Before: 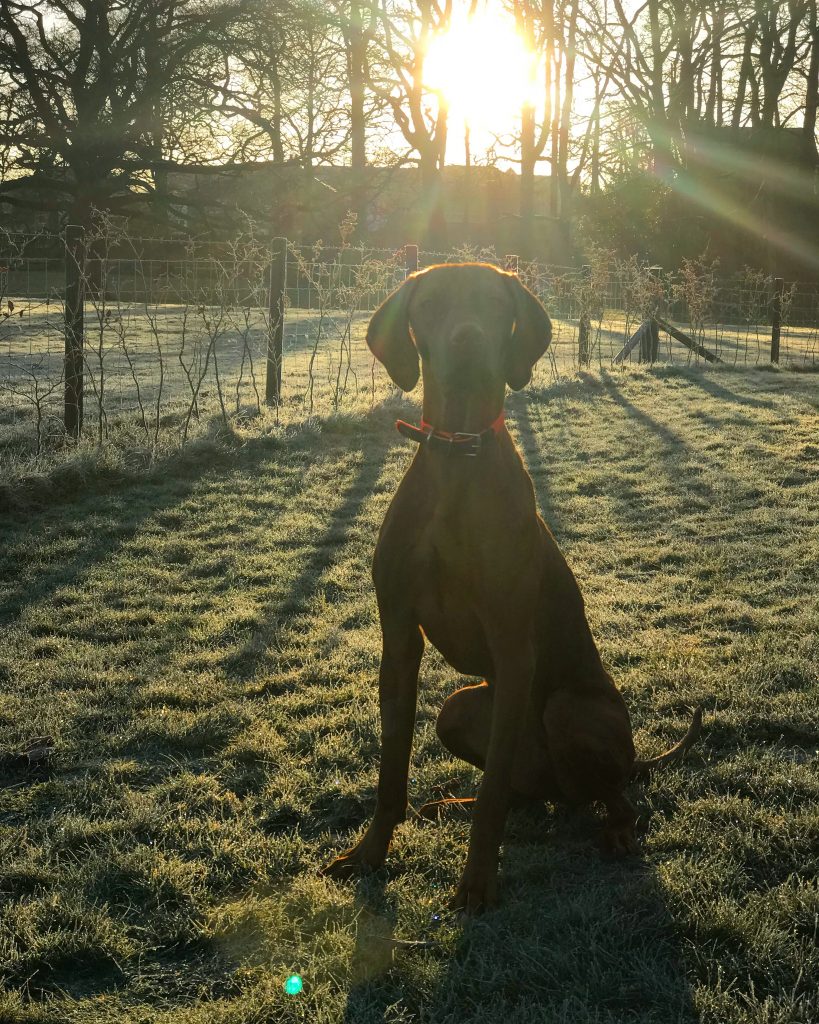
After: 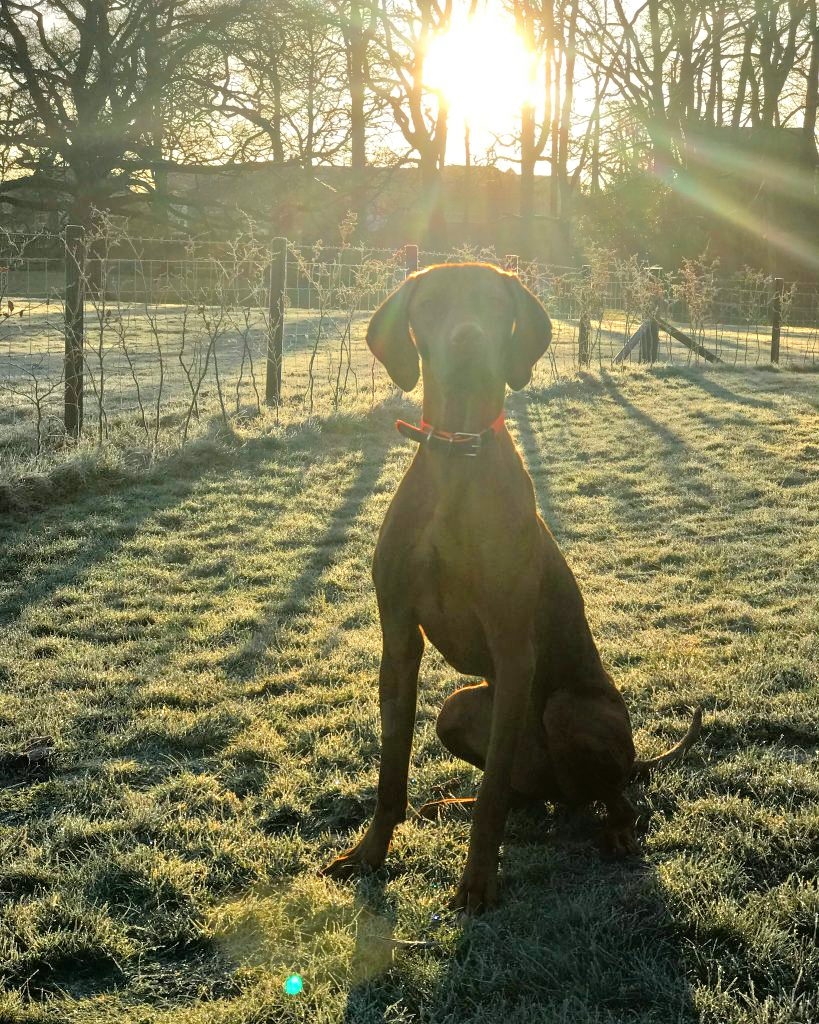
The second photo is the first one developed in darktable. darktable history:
tone equalizer: -7 EV 0.15 EV, -6 EV 0.6 EV, -5 EV 1.15 EV, -4 EV 1.33 EV, -3 EV 1.15 EV, -2 EV 0.6 EV, -1 EV 0.15 EV, mask exposure compensation -0.5 EV
exposure: black level correction 0.001, compensate highlight preservation false
